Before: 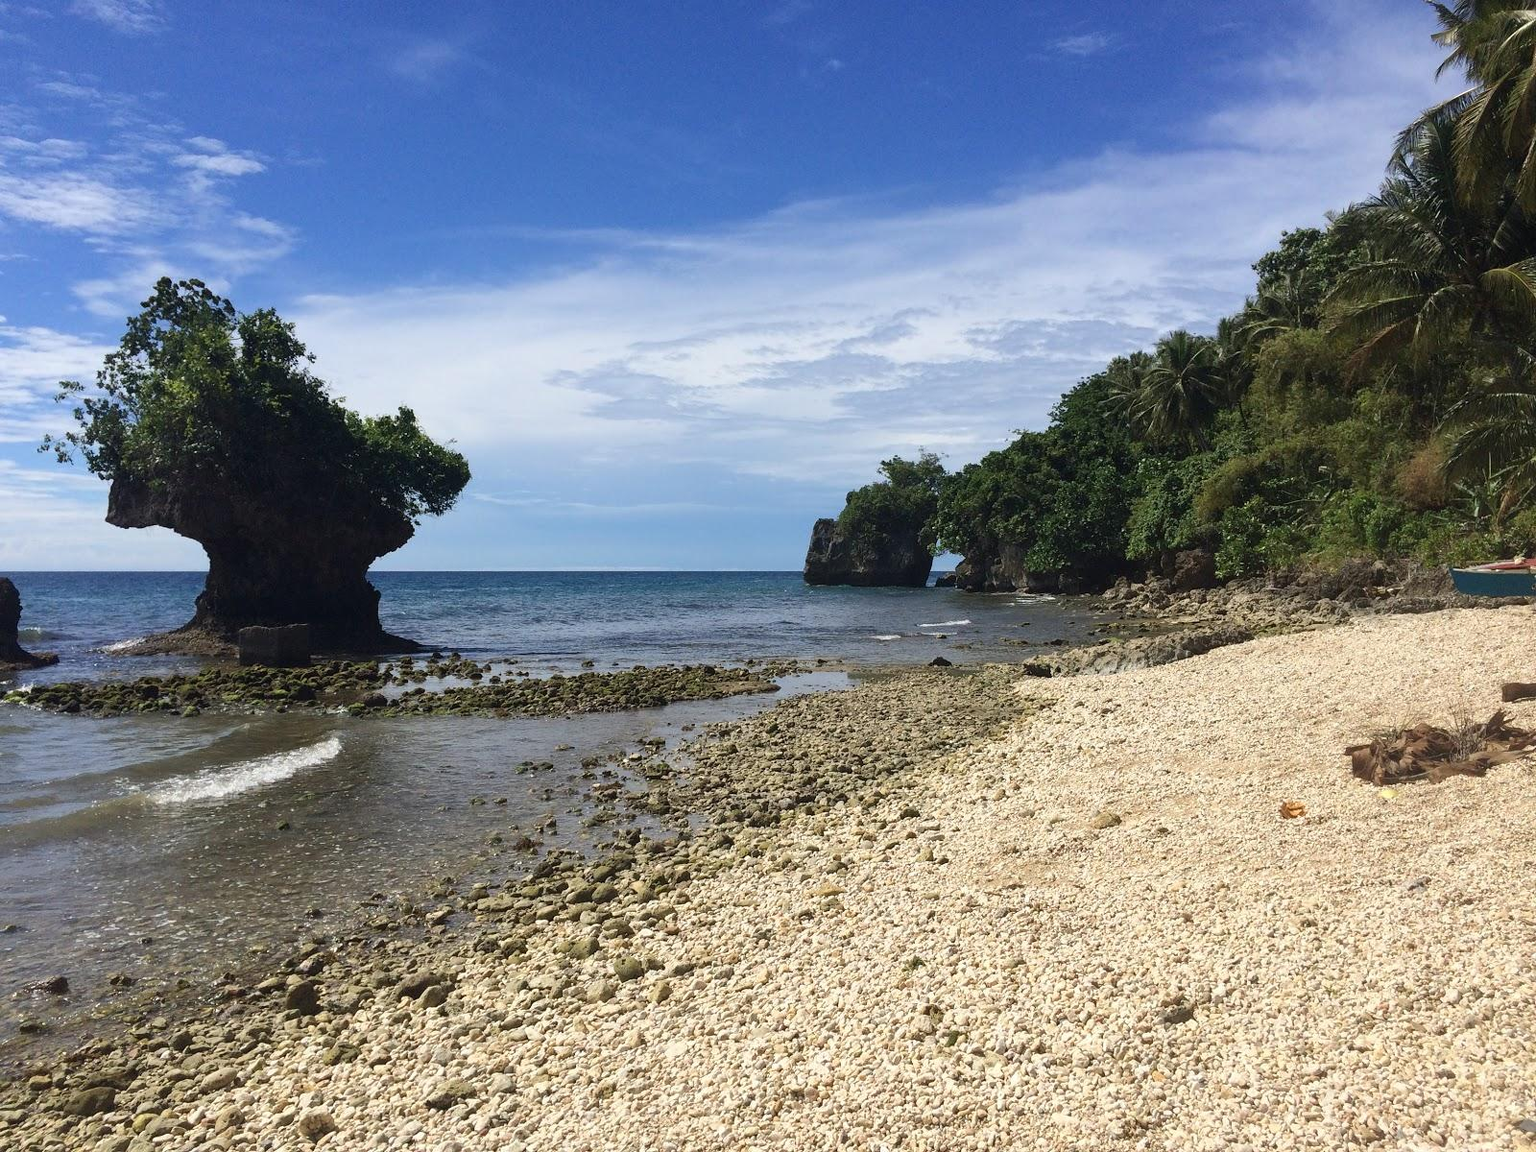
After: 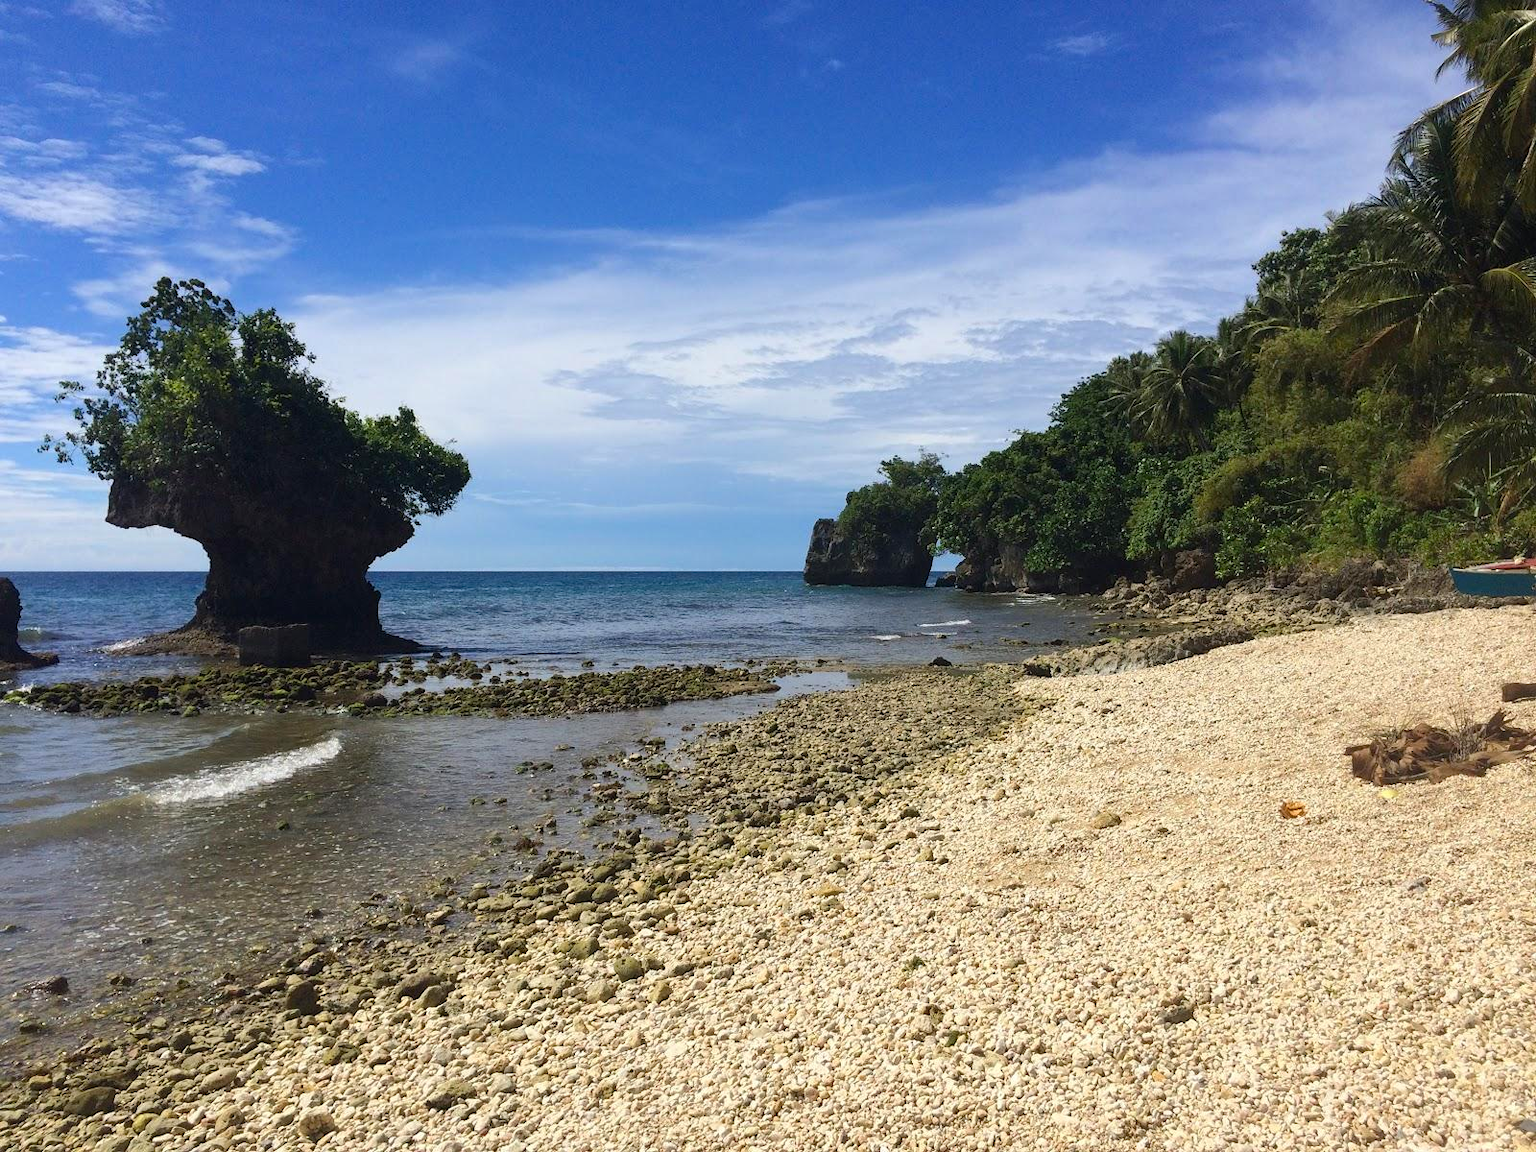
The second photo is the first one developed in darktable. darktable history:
color balance rgb: perceptual saturation grading › global saturation 19.475%
tone equalizer: edges refinement/feathering 500, mask exposure compensation -1.57 EV, preserve details no
